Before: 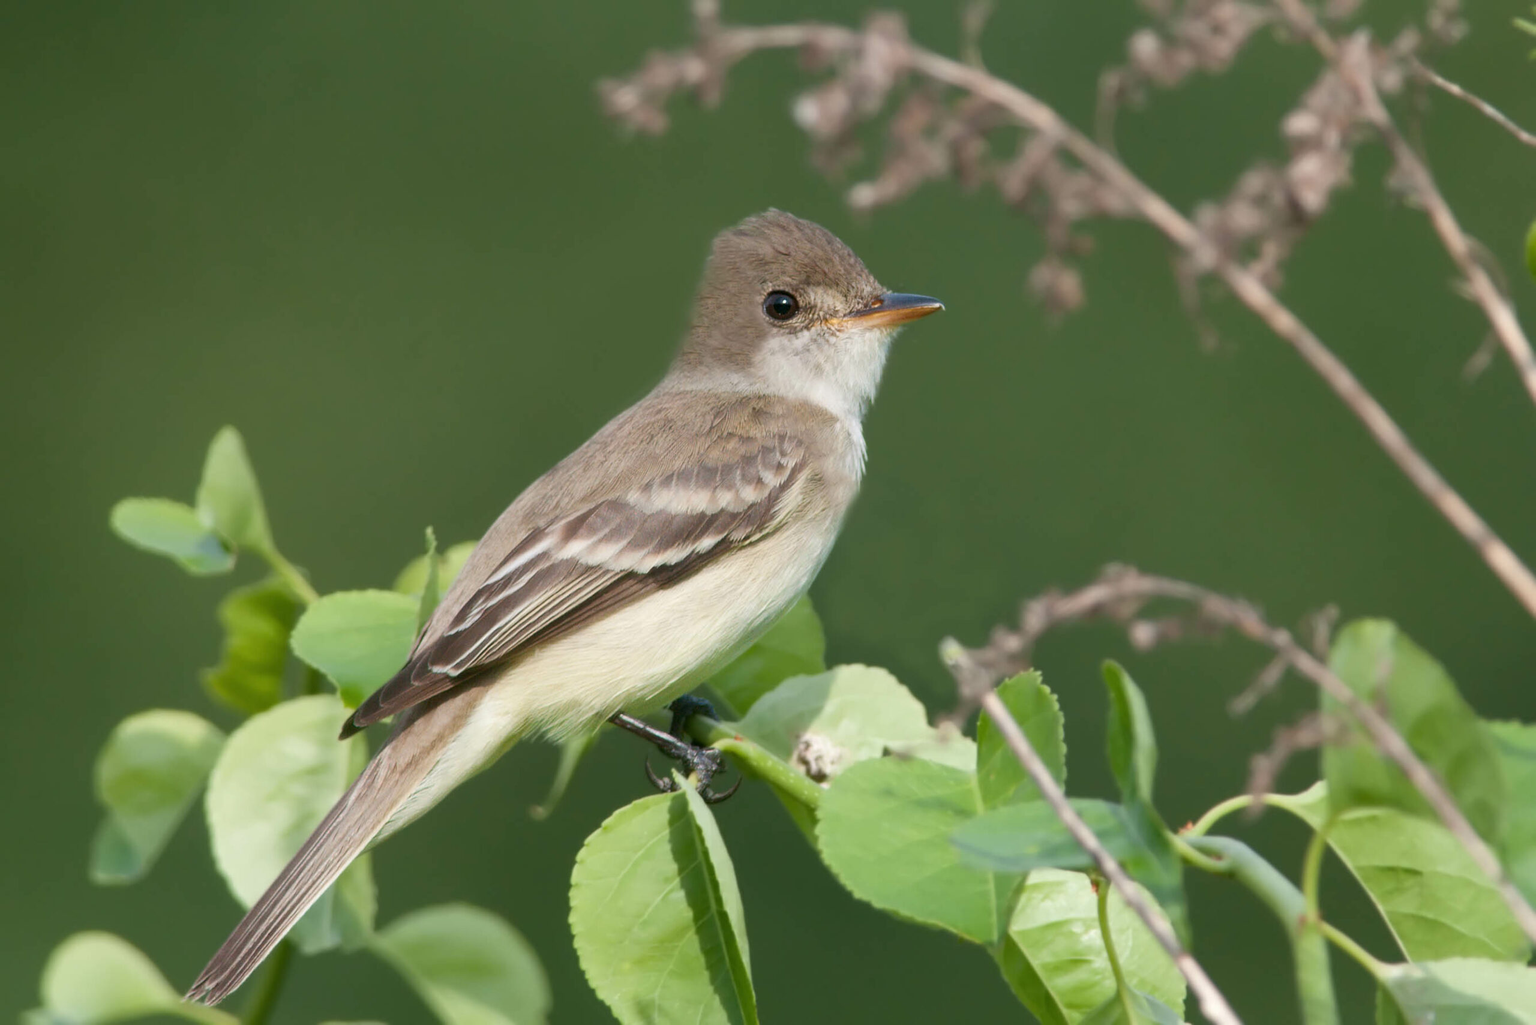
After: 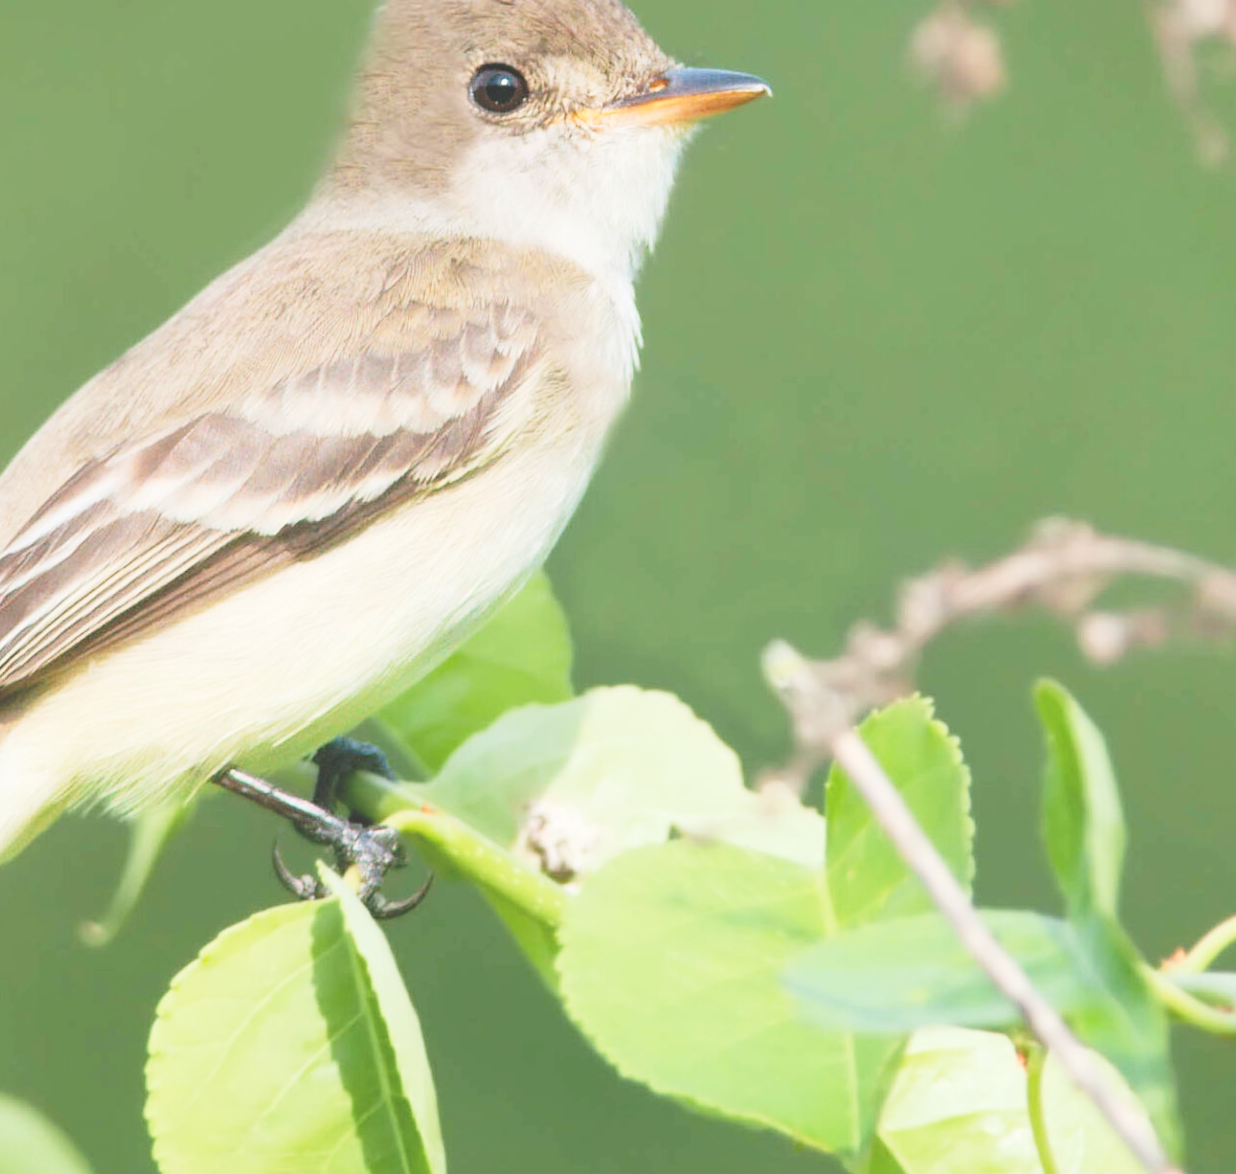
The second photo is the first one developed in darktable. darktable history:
exposure: compensate highlight preservation false
crop: left 31.379%, top 24.658%, right 20.326%, bottom 6.628%
tone curve: curves: ch0 [(0, 0) (0.003, 0.203) (0.011, 0.203) (0.025, 0.21) (0.044, 0.22) (0.069, 0.231) (0.1, 0.243) (0.136, 0.255) (0.177, 0.277) (0.224, 0.305) (0.277, 0.346) (0.335, 0.412) (0.399, 0.492) (0.468, 0.571) (0.543, 0.658) (0.623, 0.75) (0.709, 0.837) (0.801, 0.905) (0.898, 0.955) (1, 1)], preserve colors none
contrast brightness saturation: contrast 0.1, brightness 0.3, saturation 0.14
